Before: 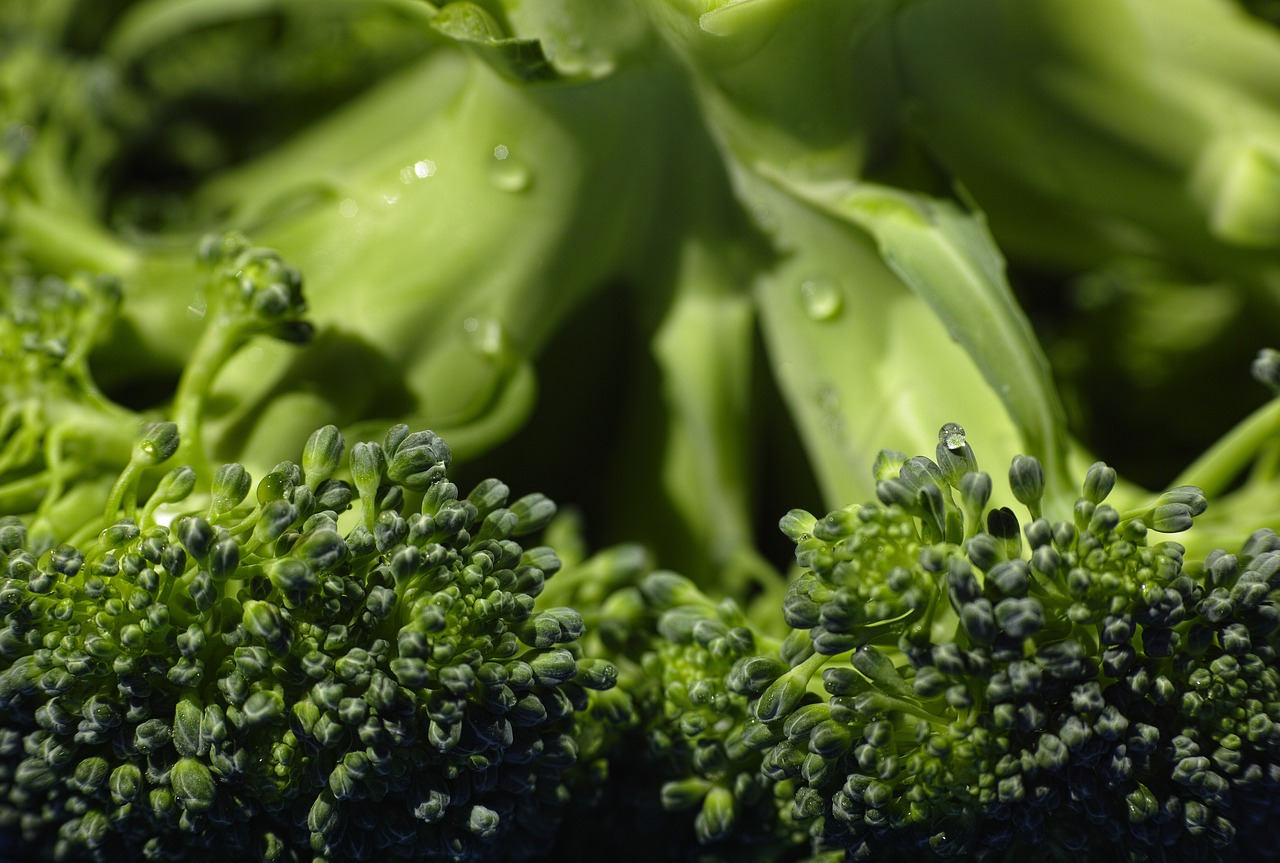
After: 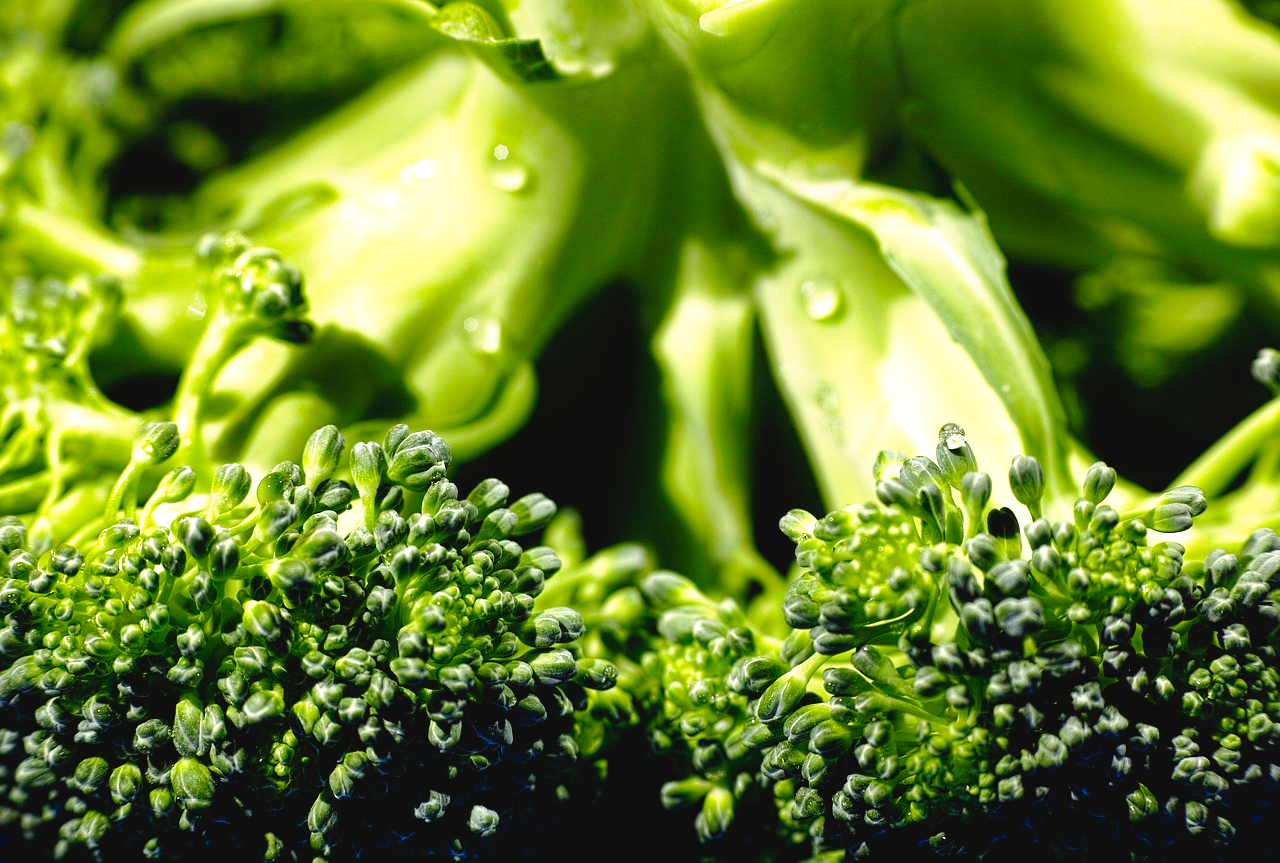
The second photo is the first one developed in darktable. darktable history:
filmic rgb: black relative exposure -16 EV, white relative exposure 5.31 EV, threshold 3.05 EV, hardness 5.89, contrast 1.255, add noise in highlights 0.001, preserve chrominance no, color science v3 (2019), use custom middle-gray values true, contrast in highlights soft, enable highlight reconstruction true
tone curve: curves: ch0 [(0, 0) (0.003, 0.025) (0.011, 0.025) (0.025, 0.029) (0.044, 0.035) (0.069, 0.053) (0.1, 0.083) (0.136, 0.118) (0.177, 0.163) (0.224, 0.22) (0.277, 0.295) (0.335, 0.371) (0.399, 0.444) (0.468, 0.524) (0.543, 0.618) (0.623, 0.702) (0.709, 0.79) (0.801, 0.89) (0.898, 0.973) (1, 1)], preserve colors none
shadows and highlights: on, module defaults
exposure: black level correction 0, exposure 0.952 EV, compensate highlight preservation false
